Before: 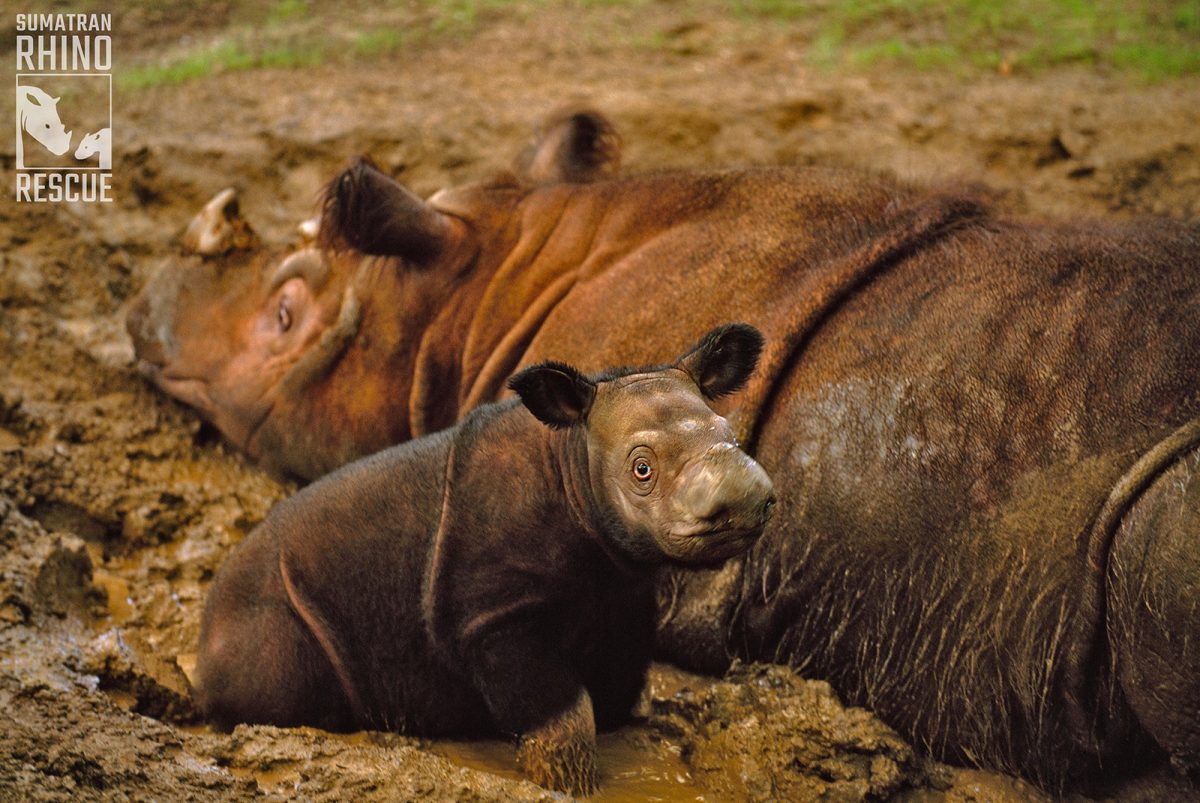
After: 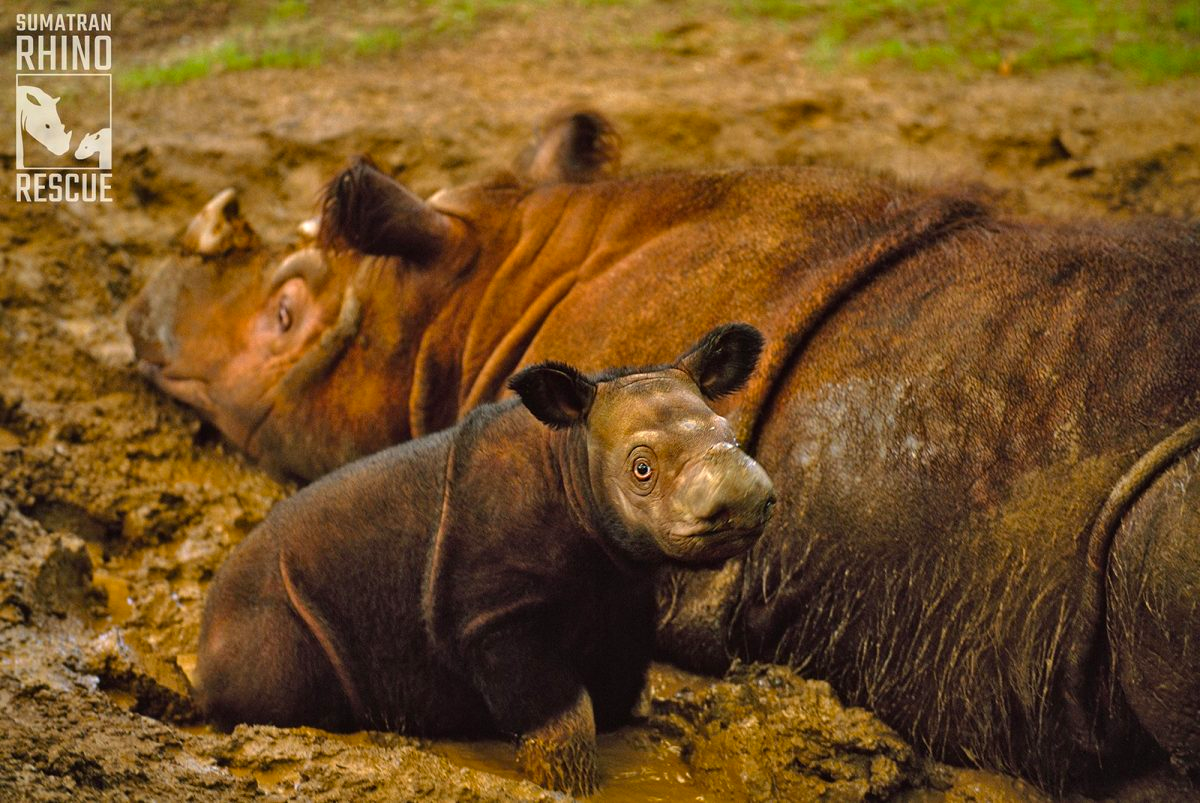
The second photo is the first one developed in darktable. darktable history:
color balance rgb: highlights gain › luminance 7.61%, highlights gain › chroma 1.934%, highlights gain › hue 91.1°, perceptual saturation grading › global saturation 19.943%, global vibrance 0.528%
